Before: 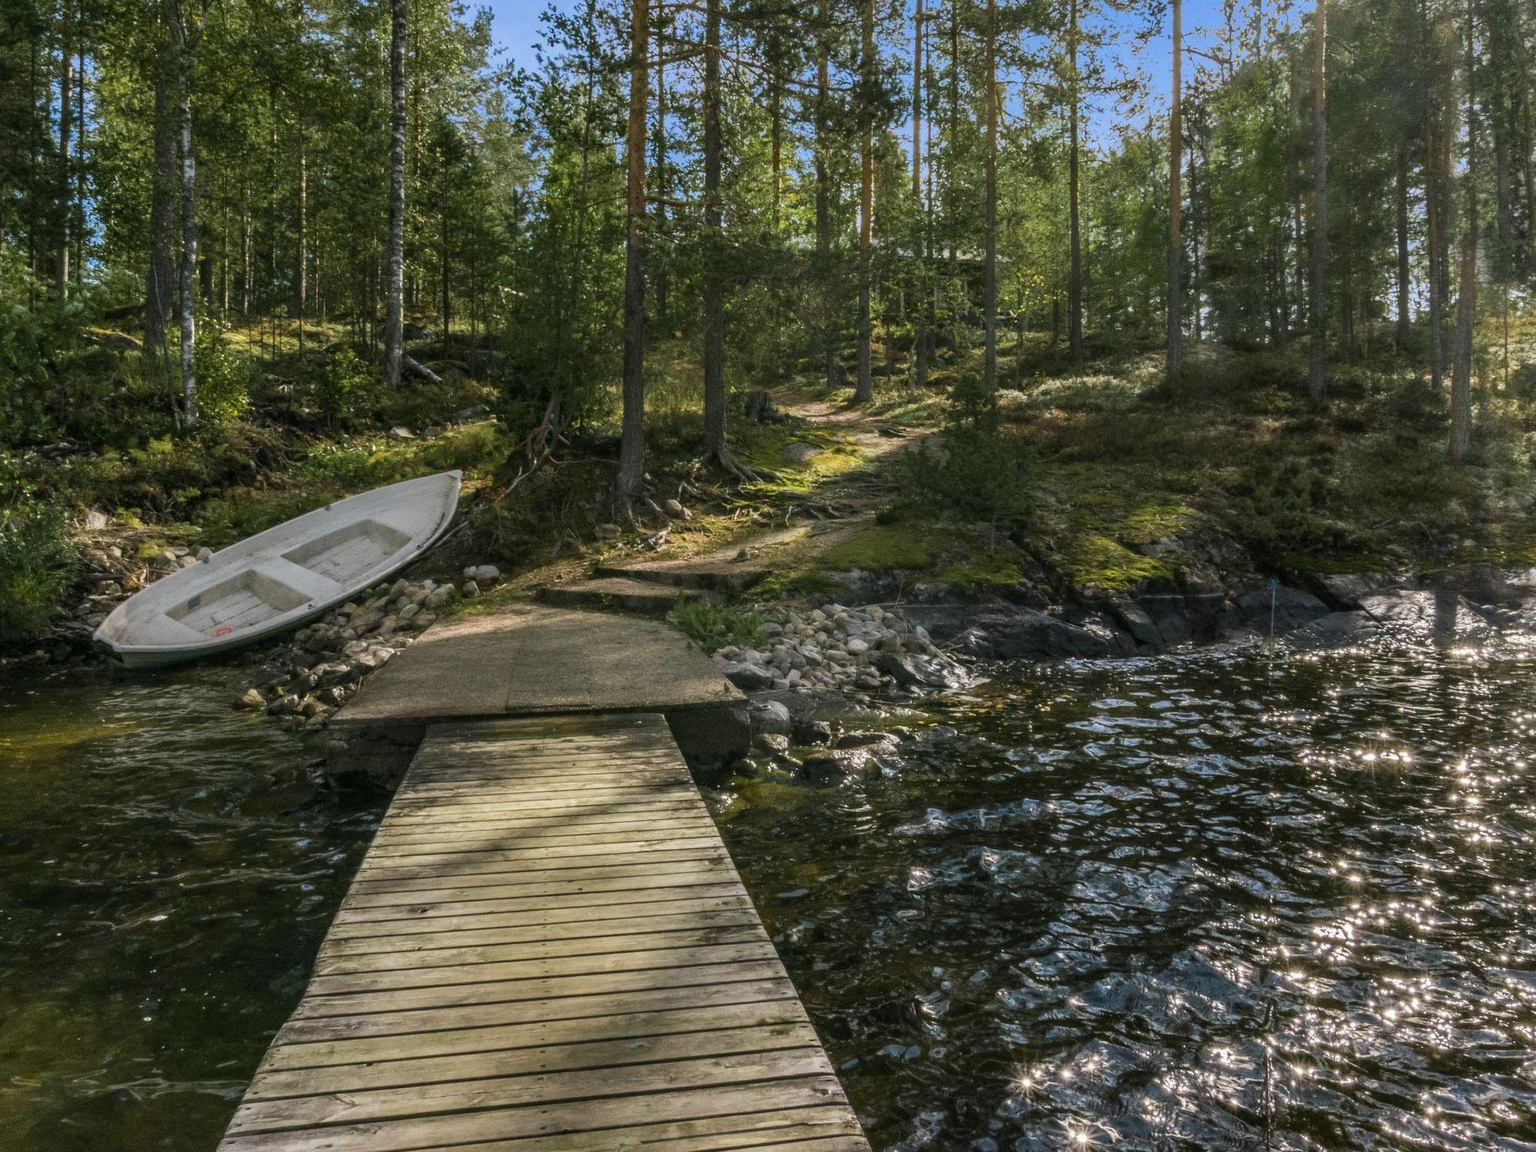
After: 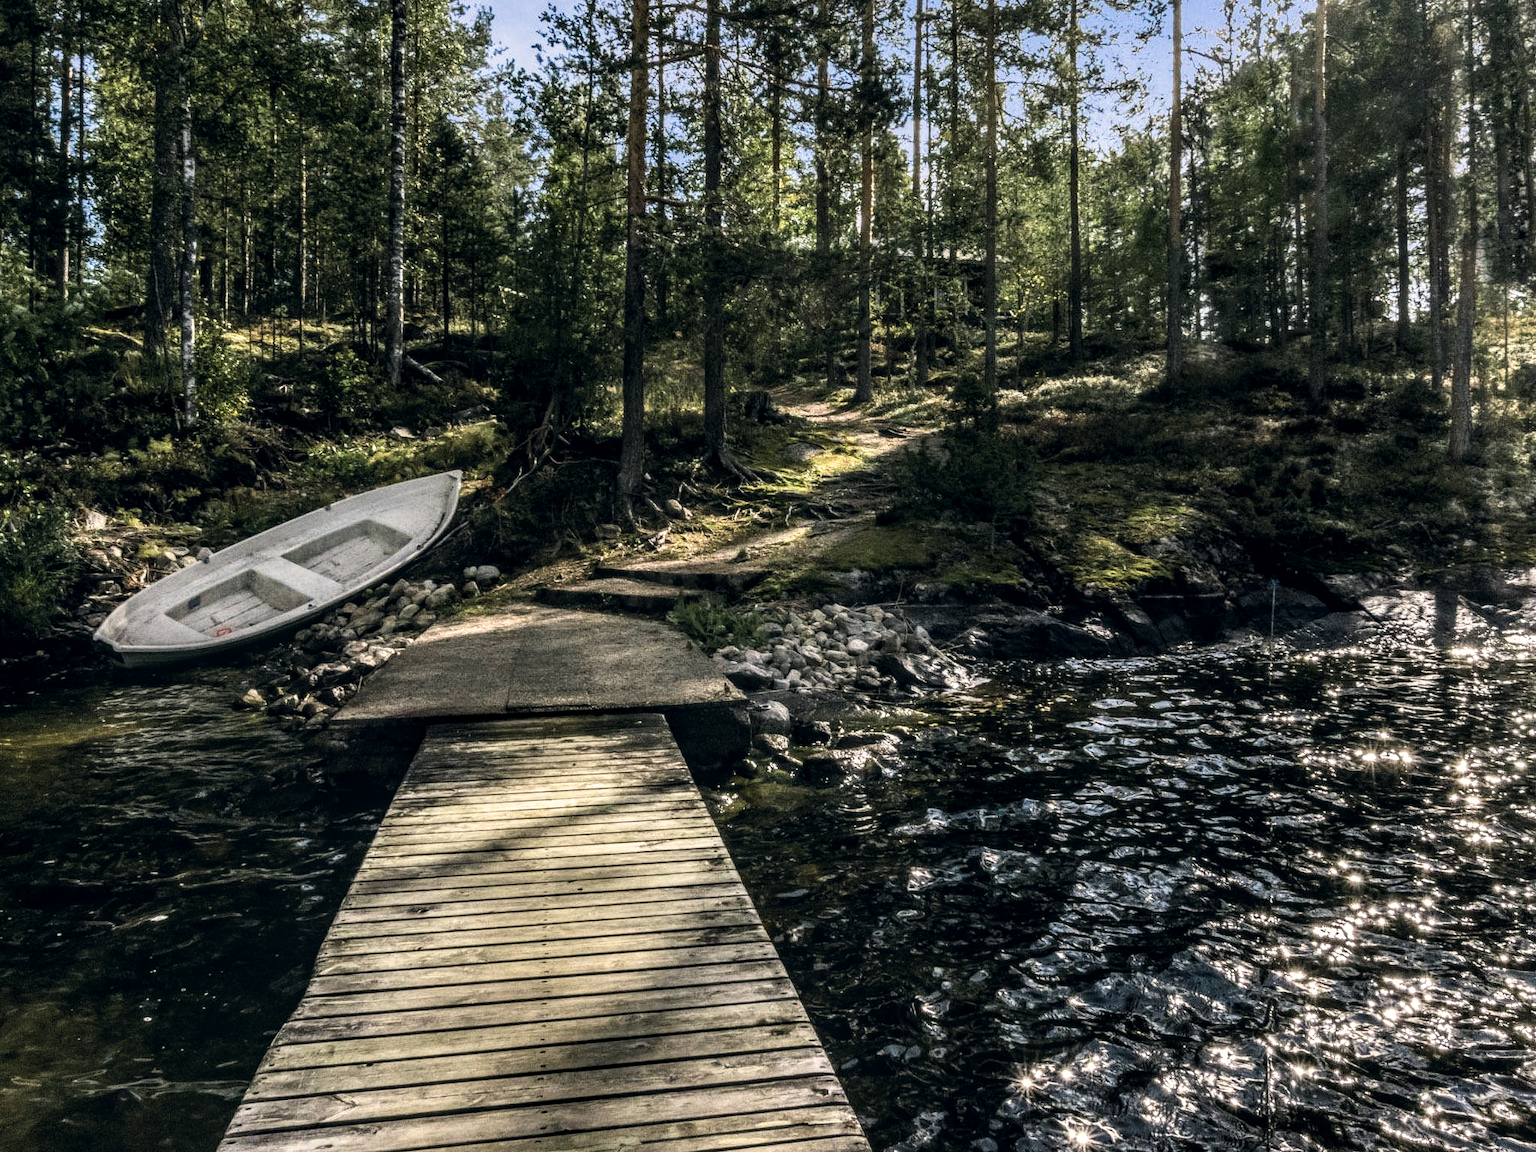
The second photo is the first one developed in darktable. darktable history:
filmic rgb: black relative exposure -7.97 EV, white relative exposure 2.34 EV, threshold 6 EV, hardness 6.53, enable highlight reconstruction true
color correction: highlights a* 2.92, highlights b* 5.02, shadows a* -2.12, shadows b* -4.88, saturation 0.797
local contrast: on, module defaults
tone equalizer: -8 EV -0.39 EV, -7 EV -0.388 EV, -6 EV -0.299 EV, -5 EV -0.206 EV, -3 EV 0.256 EV, -2 EV 0.313 EV, -1 EV 0.364 EV, +0 EV 0.394 EV, edges refinement/feathering 500, mask exposure compensation -1.57 EV, preserve details no
